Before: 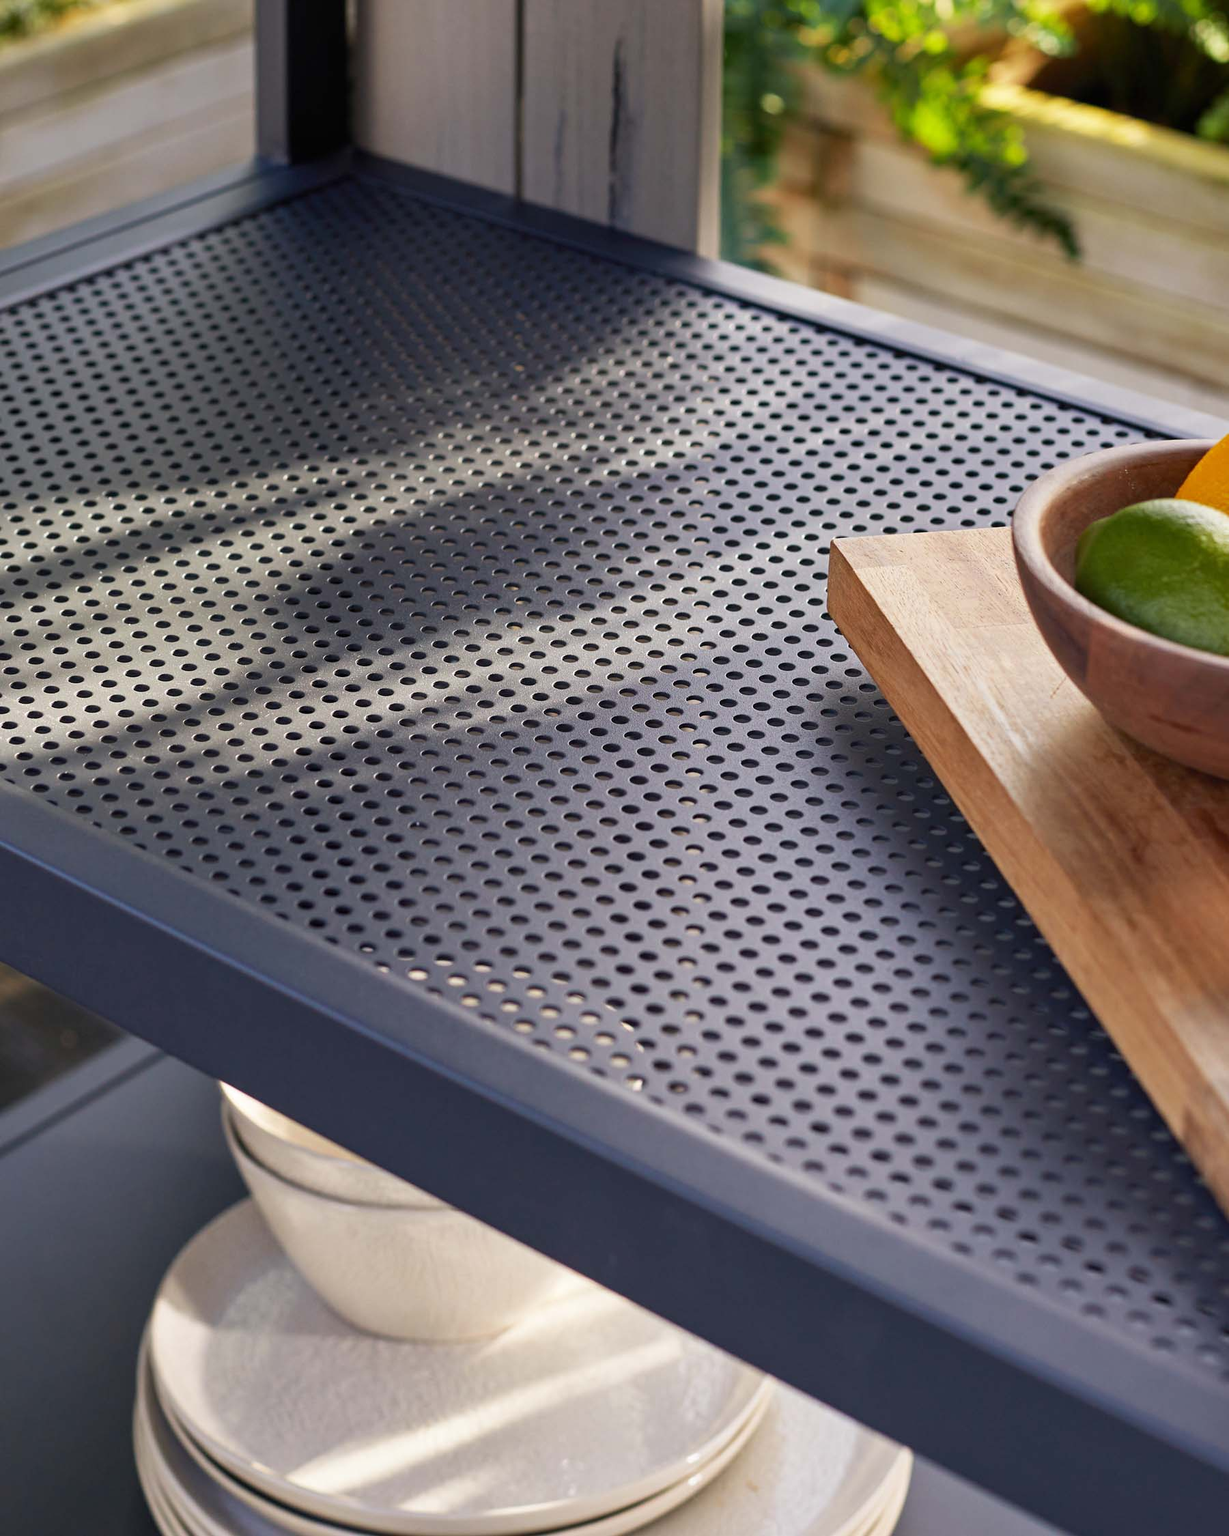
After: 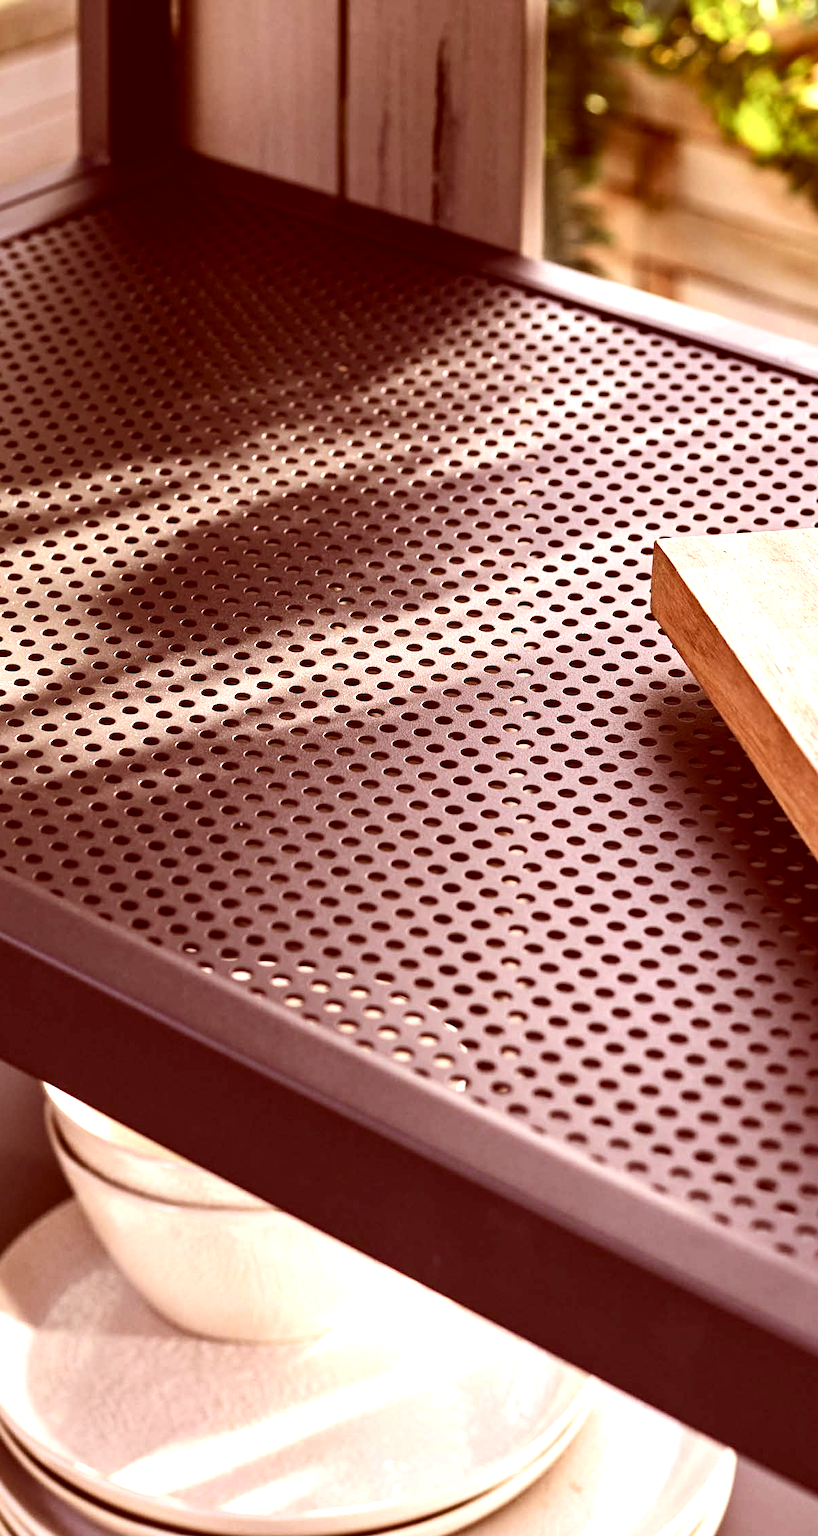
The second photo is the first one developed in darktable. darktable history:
color correction: highlights a* 9.03, highlights b* 8.71, shadows a* 40, shadows b* 40, saturation 0.8
tone equalizer: -8 EV -1.08 EV, -7 EV -1.01 EV, -6 EV -0.867 EV, -5 EV -0.578 EV, -3 EV 0.578 EV, -2 EV 0.867 EV, -1 EV 1.01 EV, +0 EV 1.08 EV, edges refinement/feathering 500, mask exposure compensation -1.57 EV, preserve details no
crop and rotate: left 14.436%, right 18.898%
